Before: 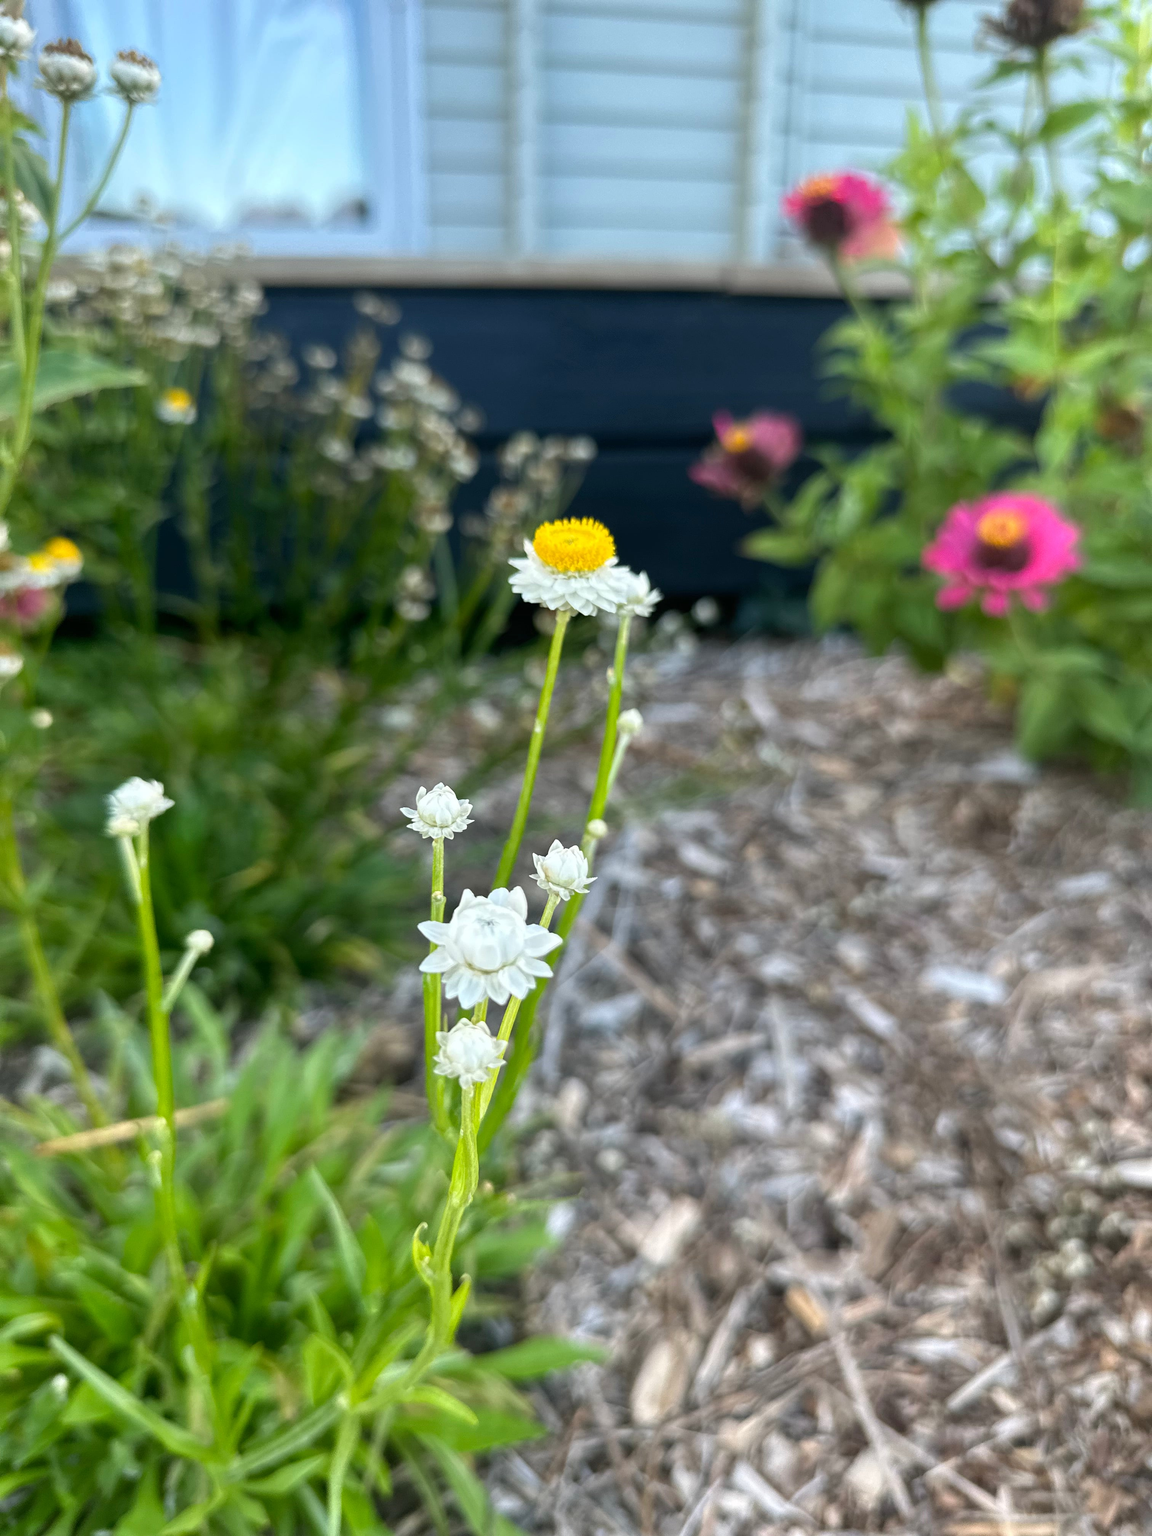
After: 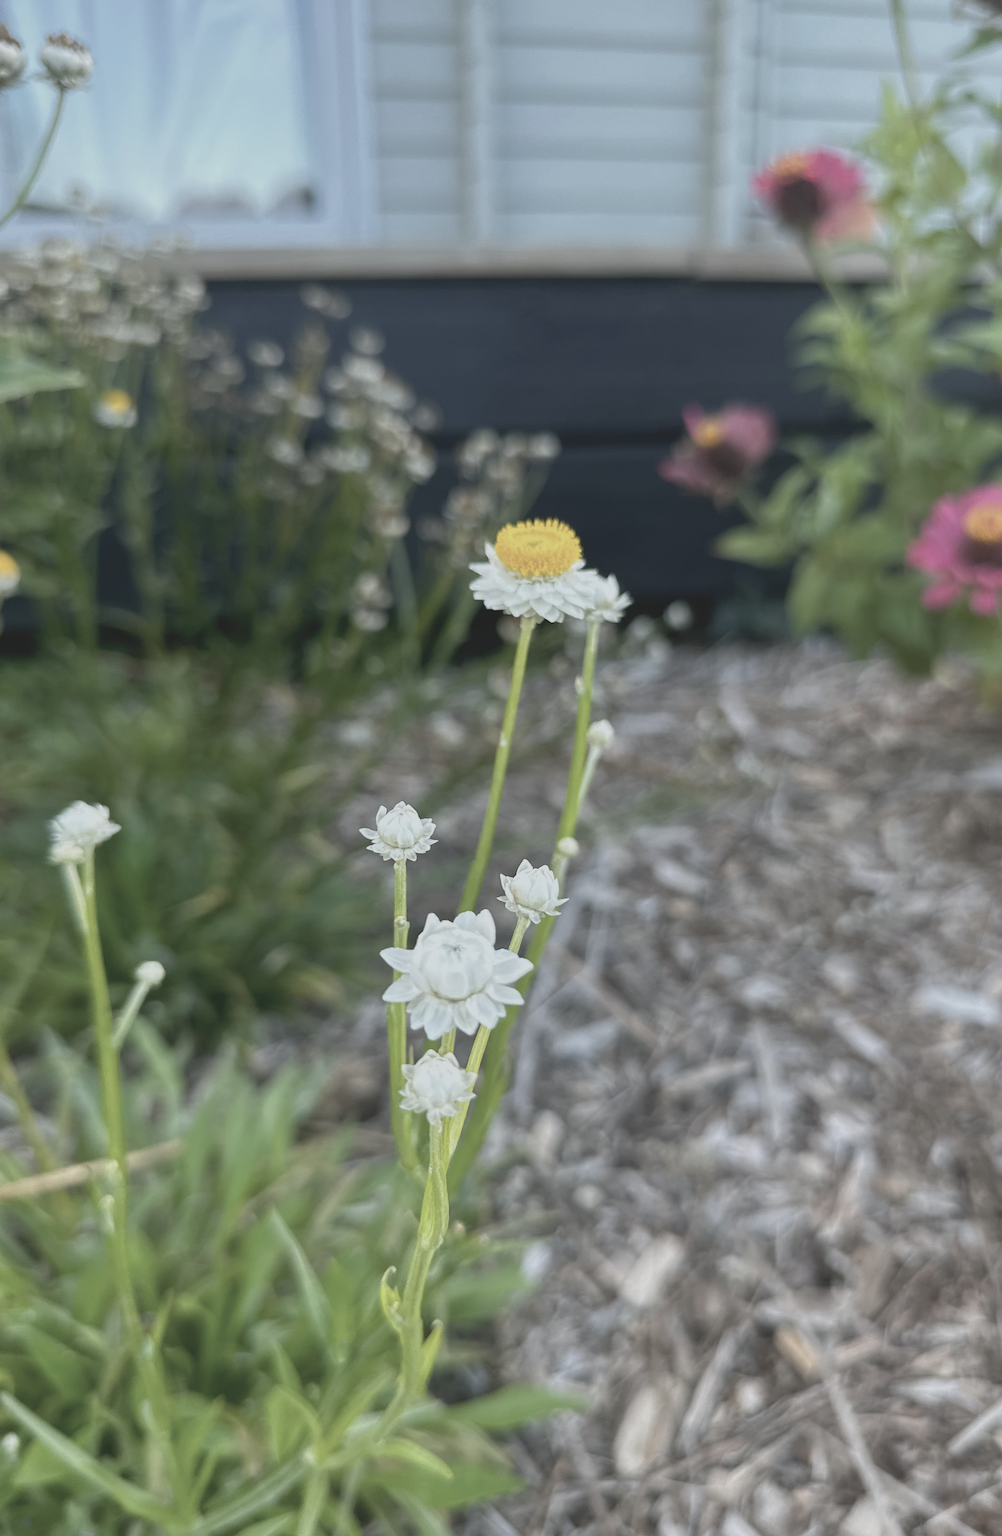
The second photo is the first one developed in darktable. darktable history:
contrast brightness saturation: contrast -0.26, saturation -0.43
color correction: saturation 0.85
white balance: red 0.982, blue 1.018
crop and rotate: angle 1°, left 4.281%, top 0.642%, right 11.383%, bottom 2.486%
